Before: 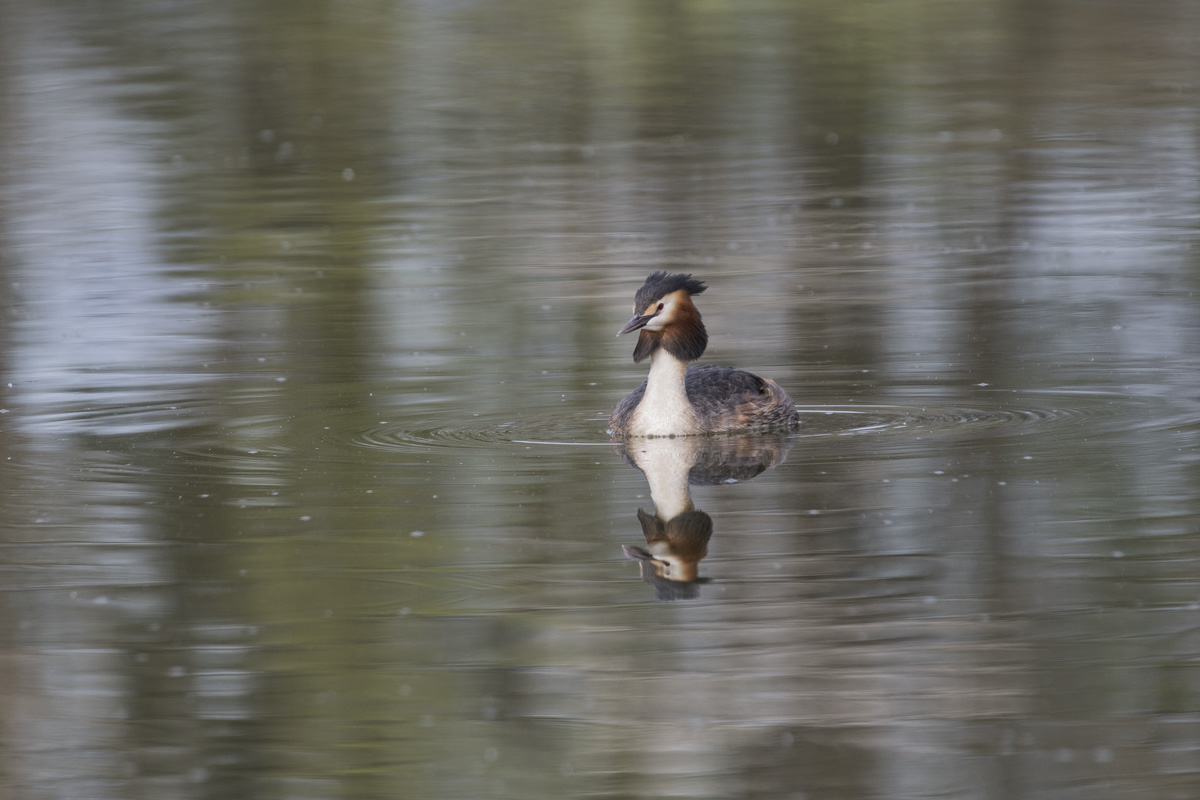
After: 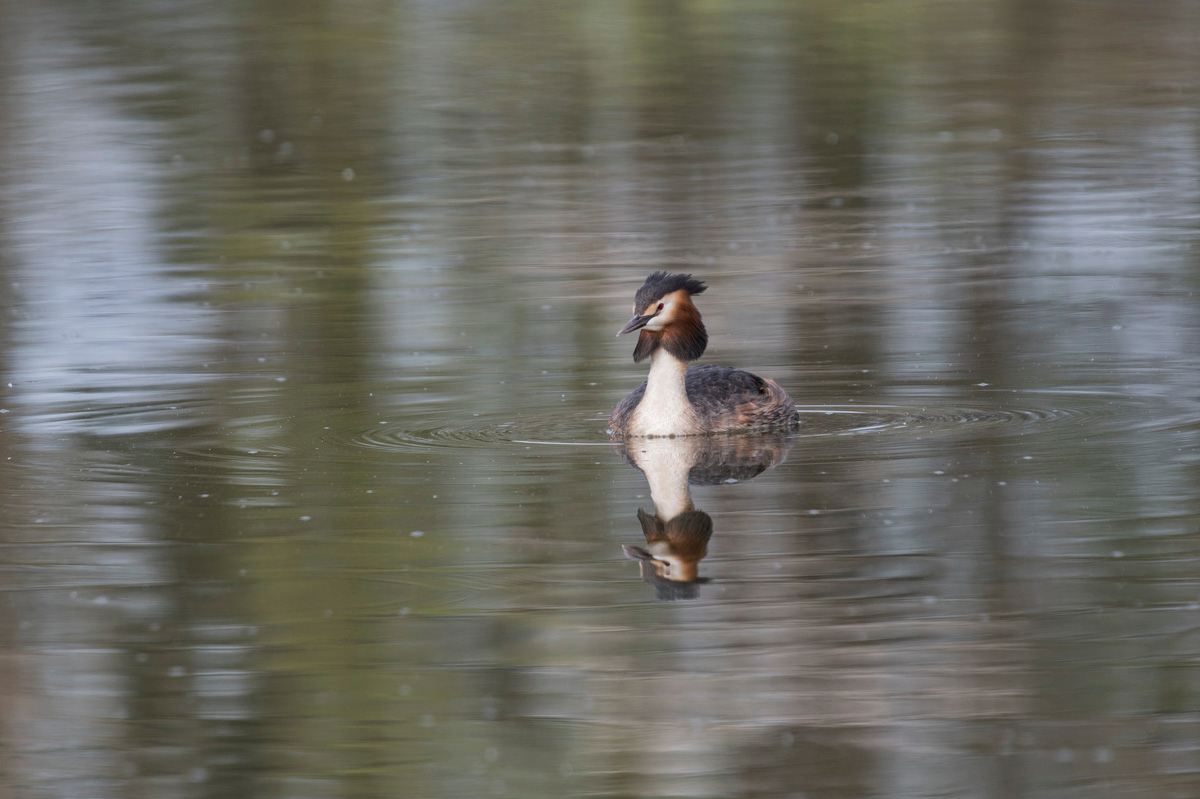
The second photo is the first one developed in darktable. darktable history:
shadows and highlights: shadows -1.34, highlights 41.53
crop: bottom 0.057%
